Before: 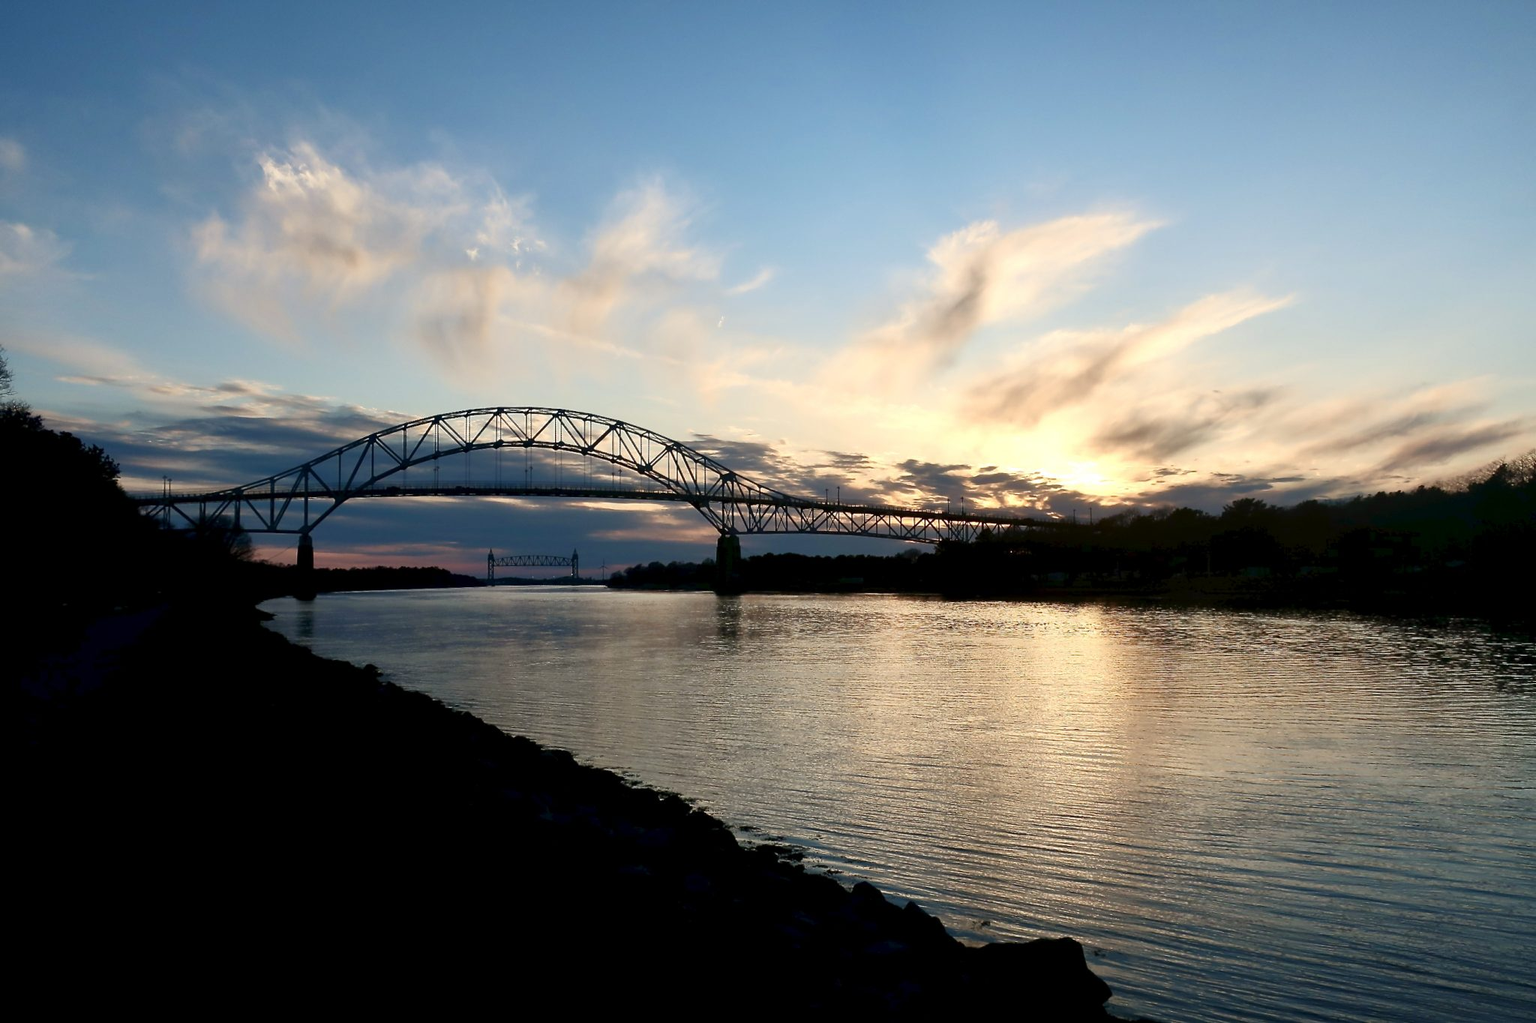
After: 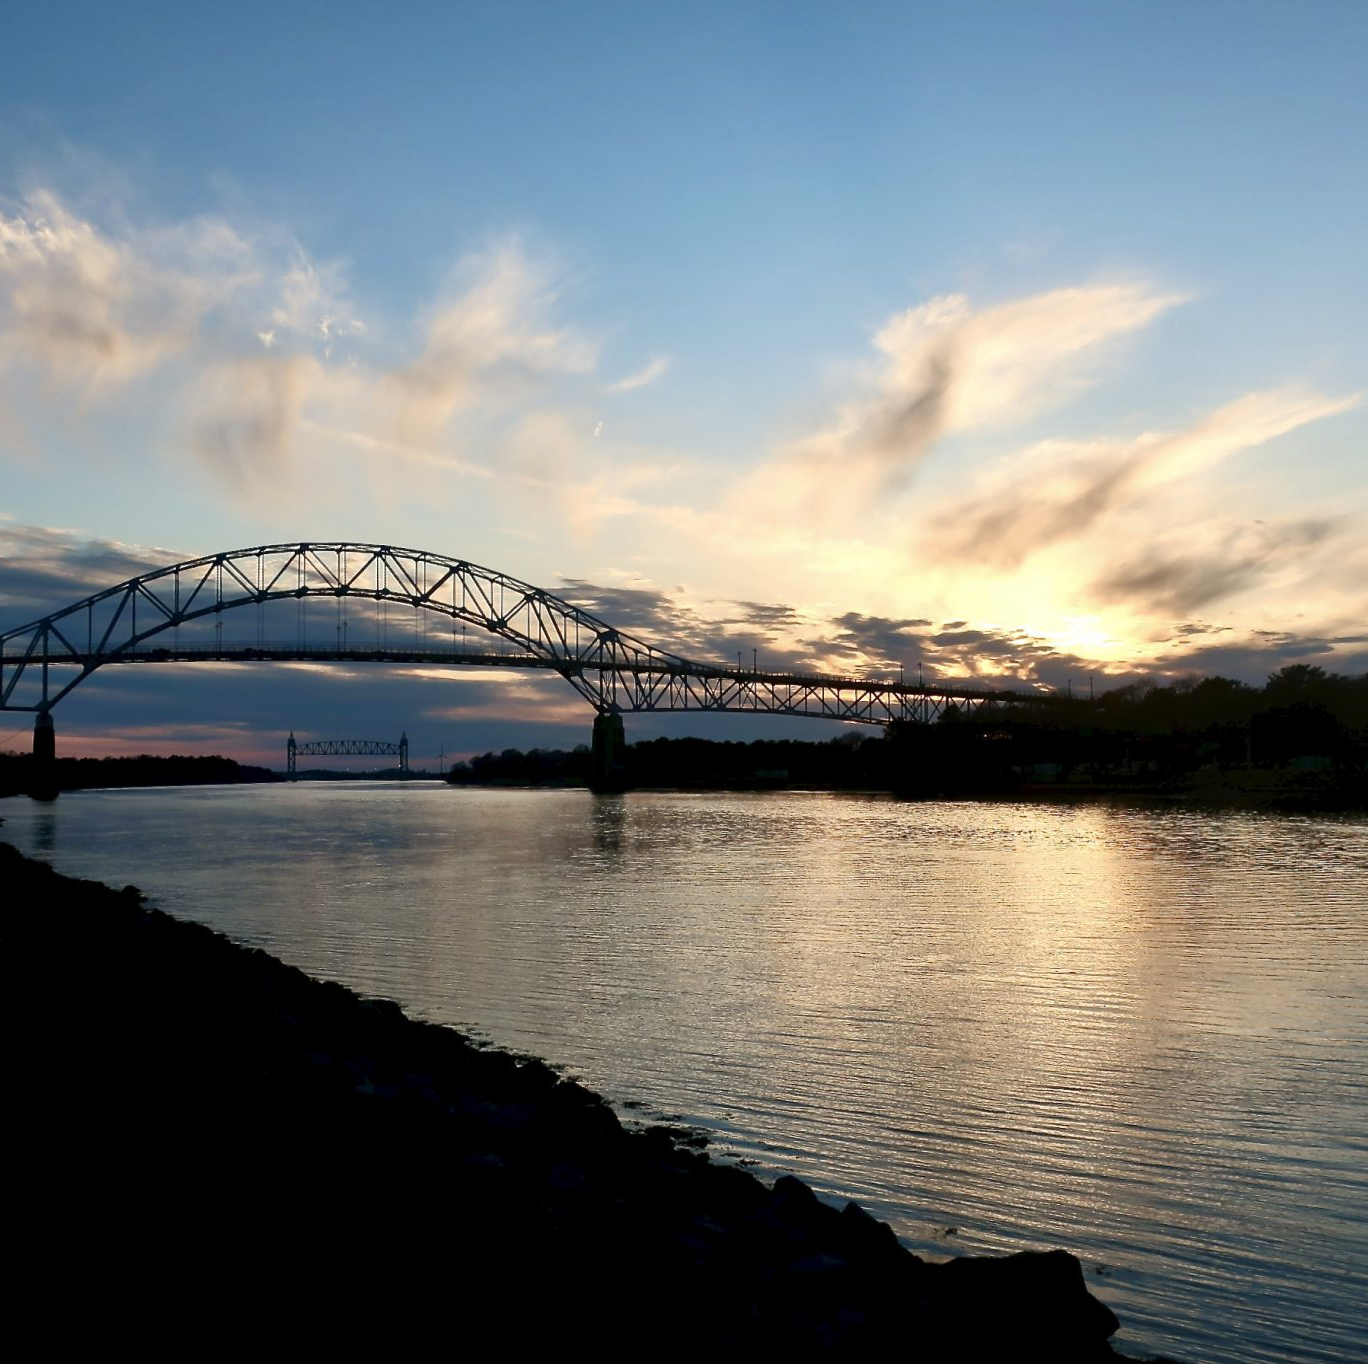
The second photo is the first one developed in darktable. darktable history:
shadows and highlights: shadows 25, highlights -25
crop and rotate: left 17.732%, right 15.423%
